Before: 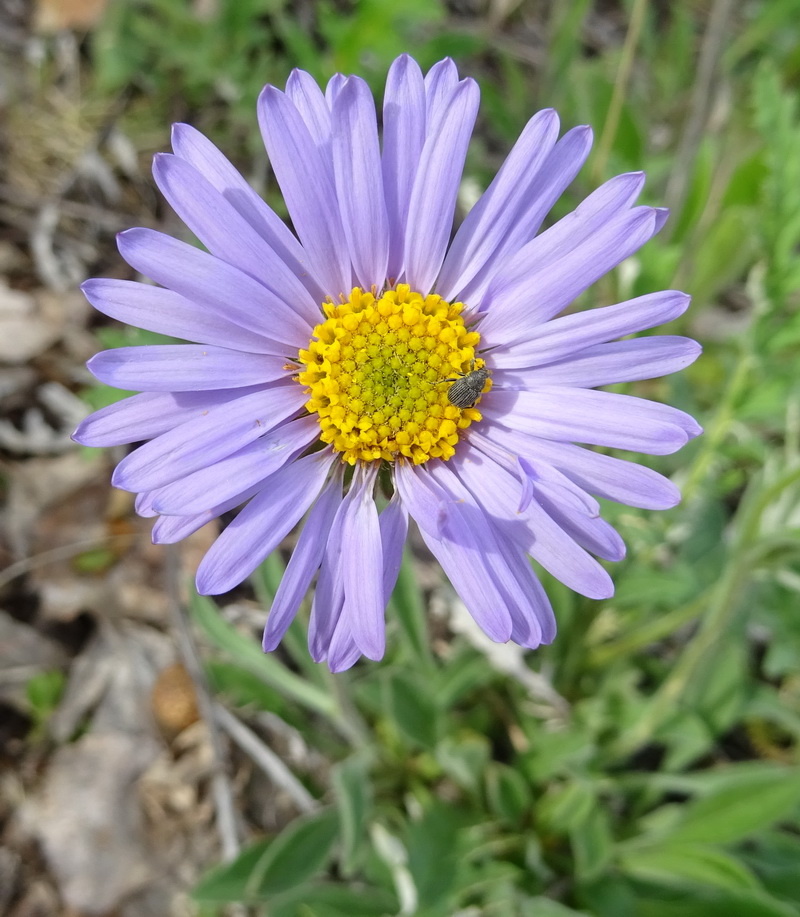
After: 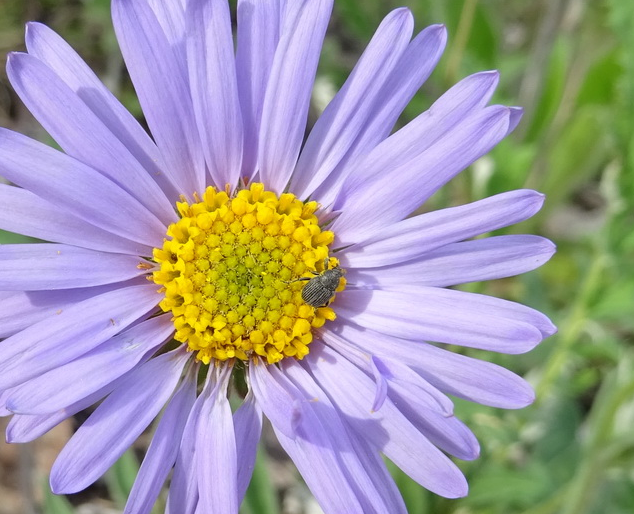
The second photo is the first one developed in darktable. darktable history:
crop: left 18.269%, top 11.108%, right 2.407%, bottom 32.796%
